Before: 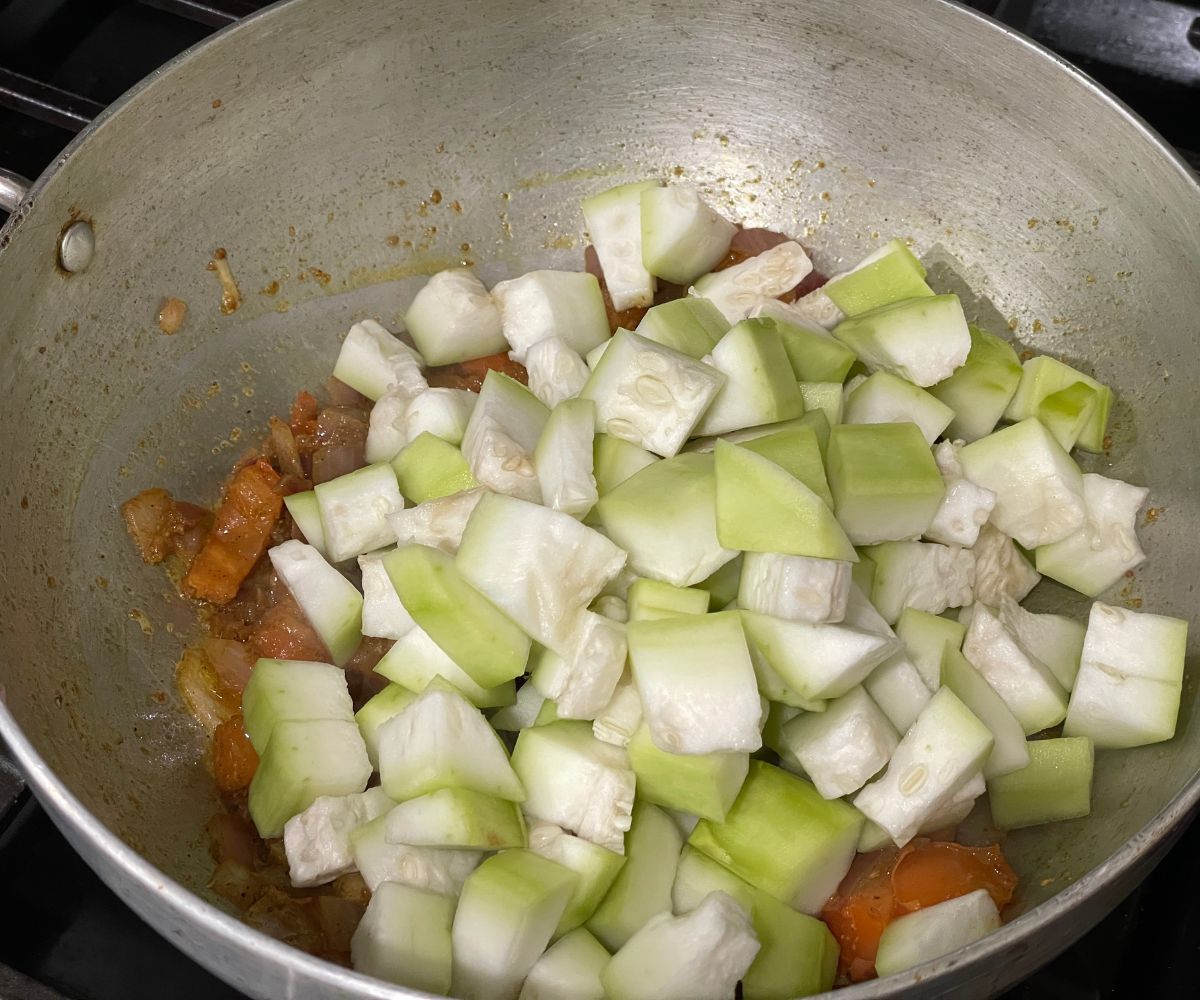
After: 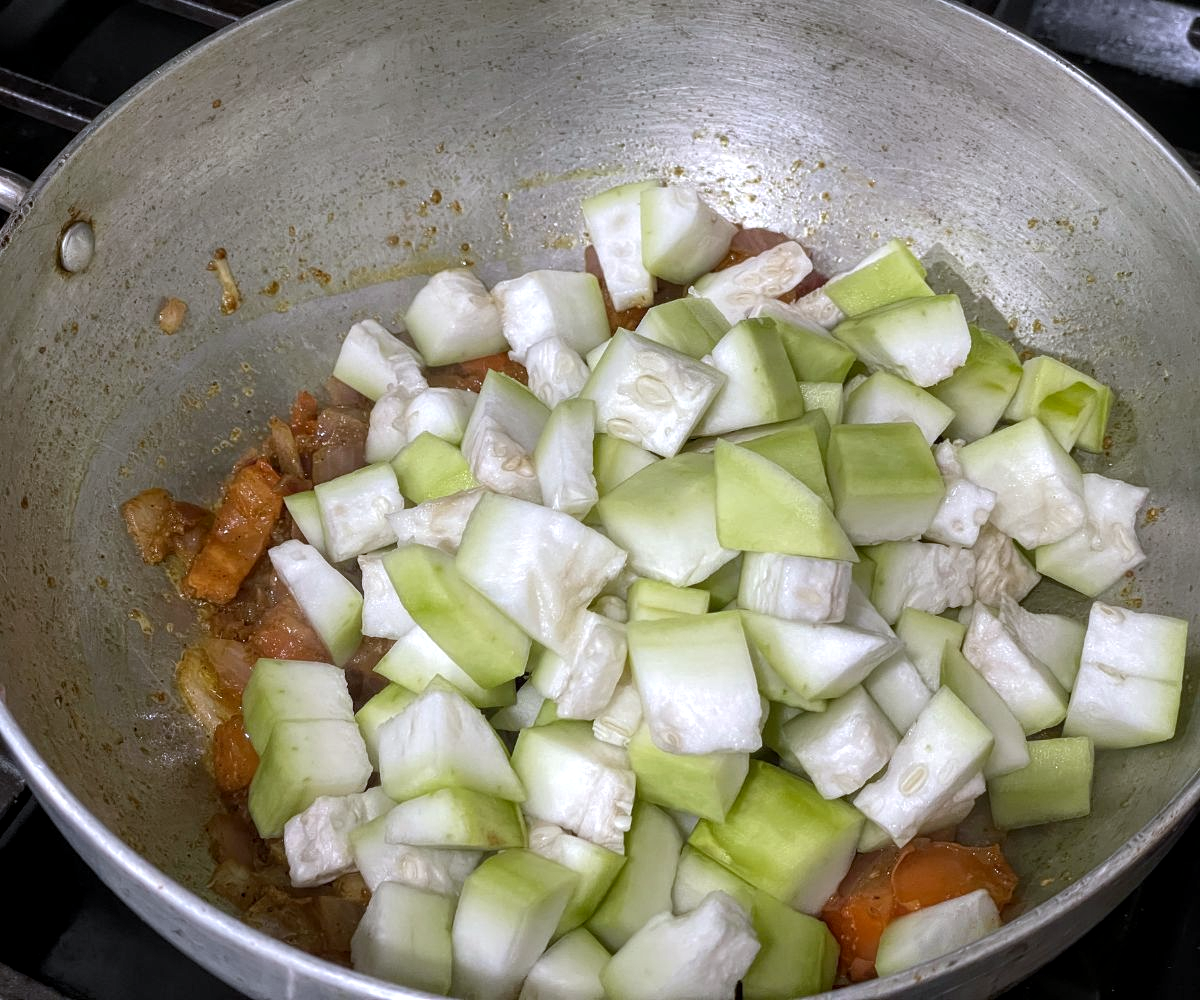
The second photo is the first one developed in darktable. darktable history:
white balance: red 0.967, blue 1.119, emerald 0.756
local contrast: highlights 99%, shadows 86%, detail 160%, midtone range 0.2
